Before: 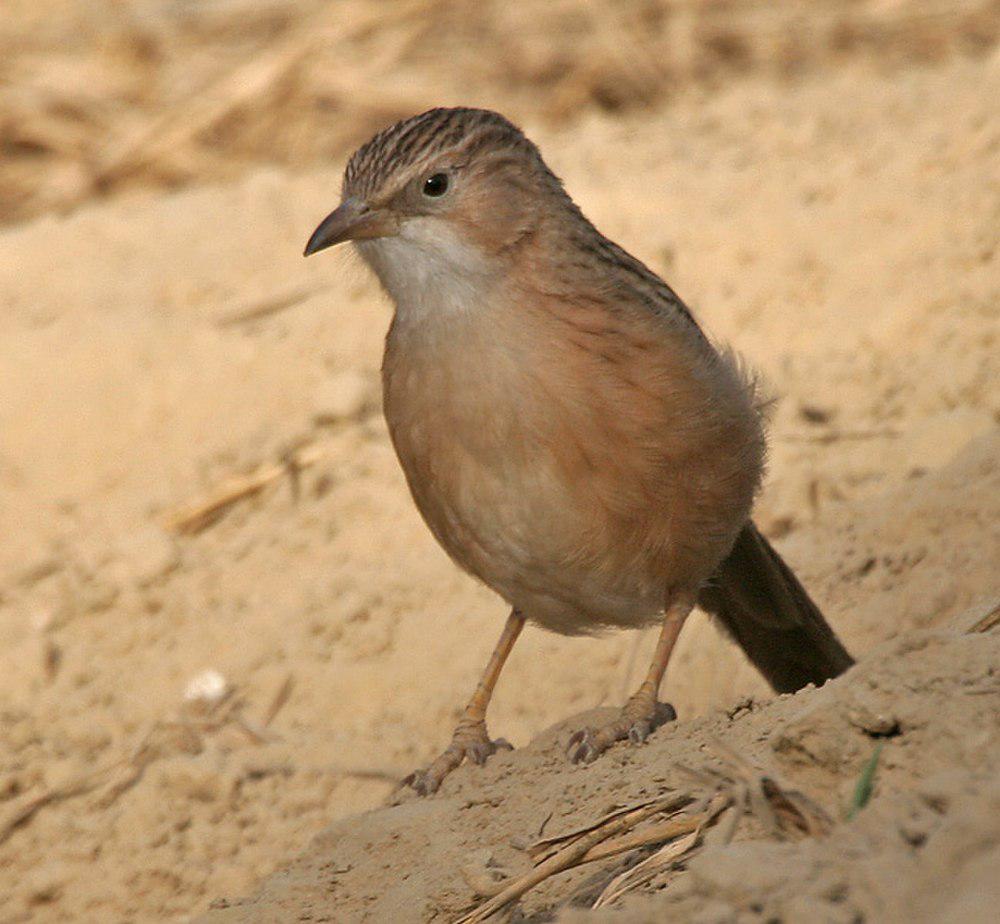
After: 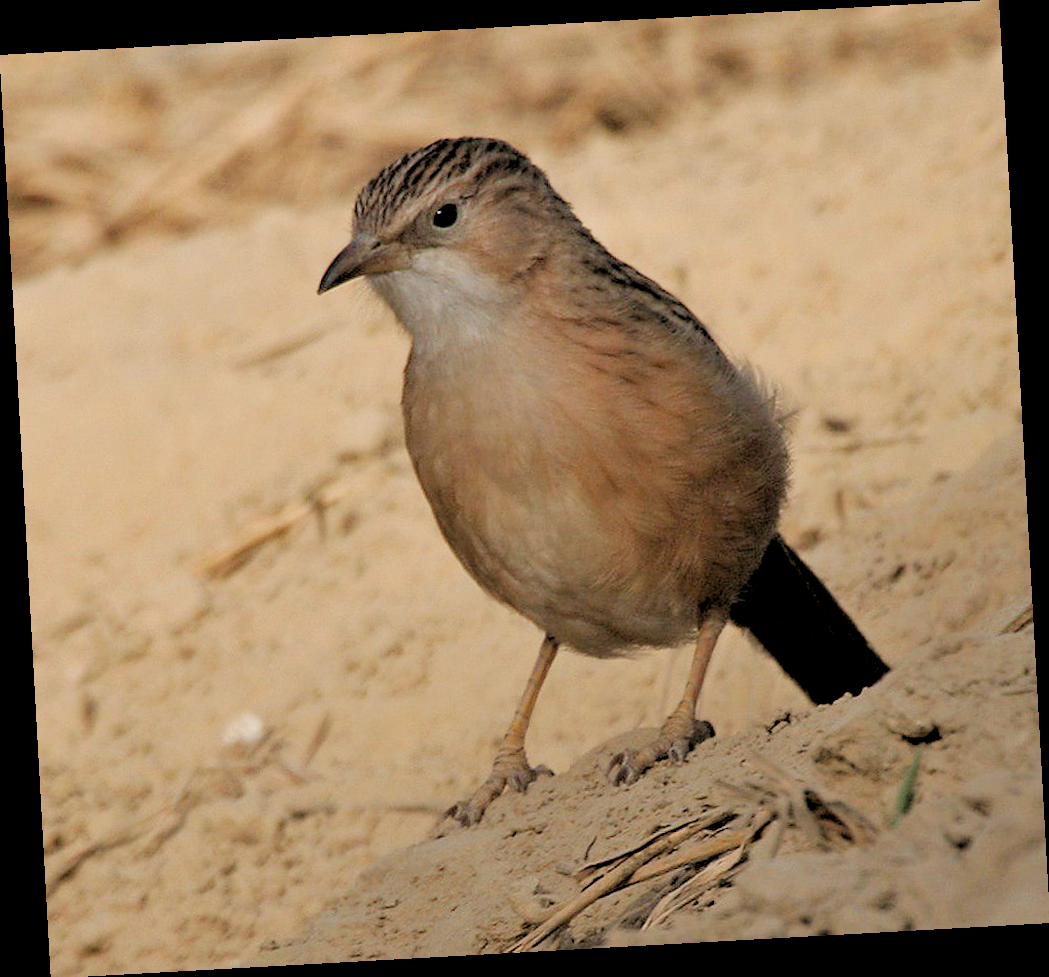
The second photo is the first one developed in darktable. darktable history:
filmic rgb: hardness 4.17
rotate and perspective: rotation -3.18°, automatic cropping off
white balance: red 1, blue 1
rgb levels: levels [[0.029, 0.461, 0.922], [0, 0.5, 1], [0, 0.5, 1]]
